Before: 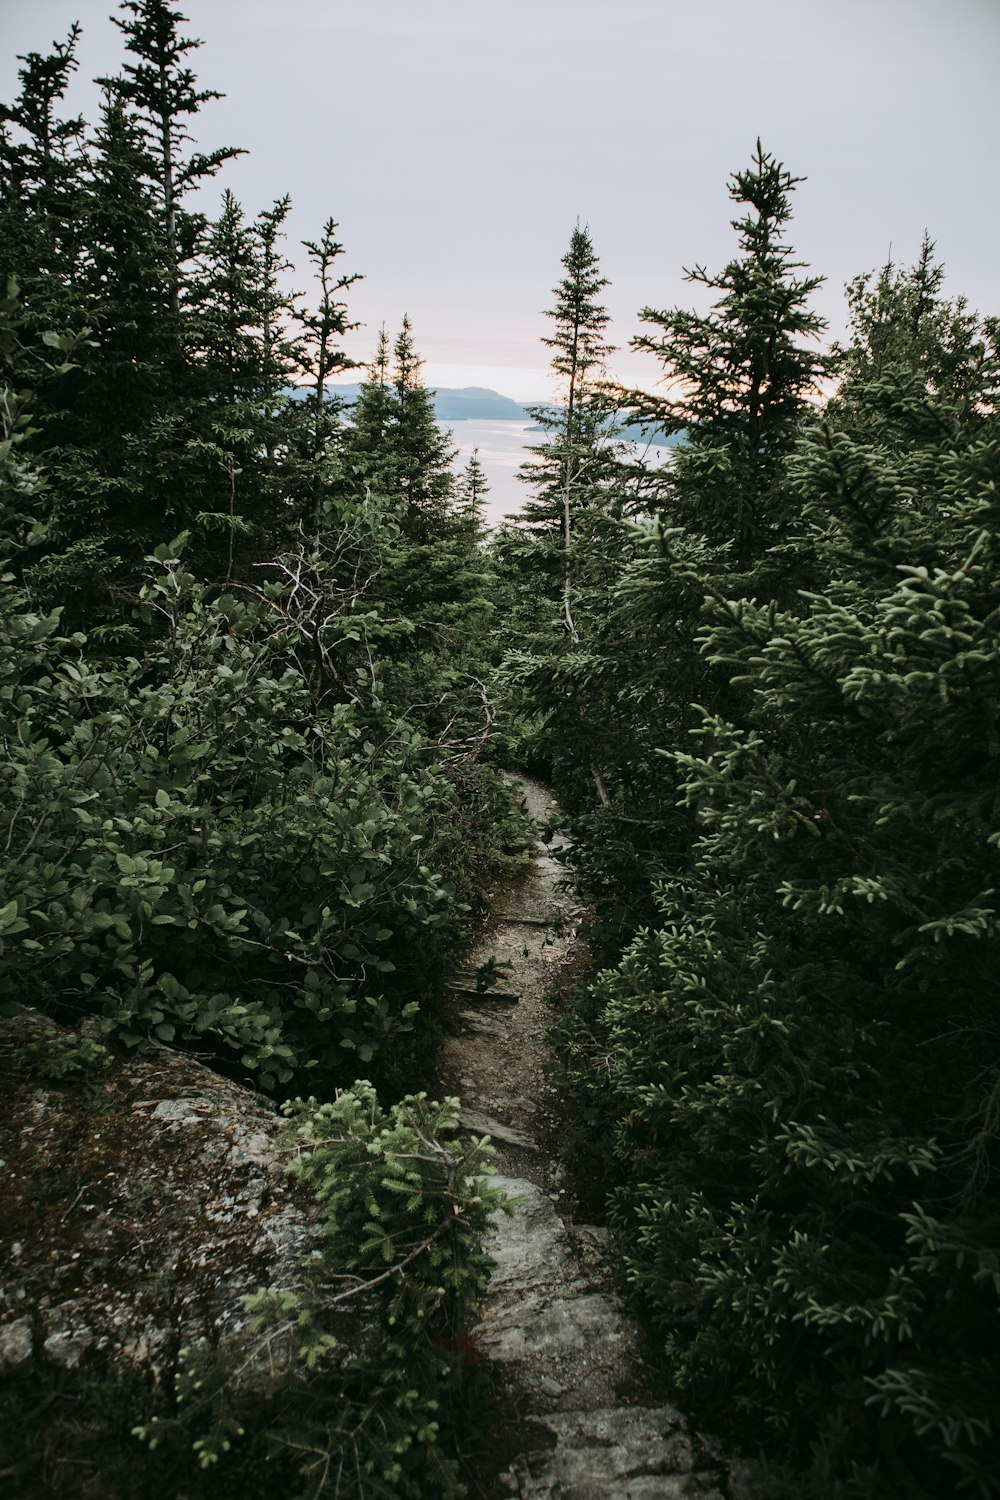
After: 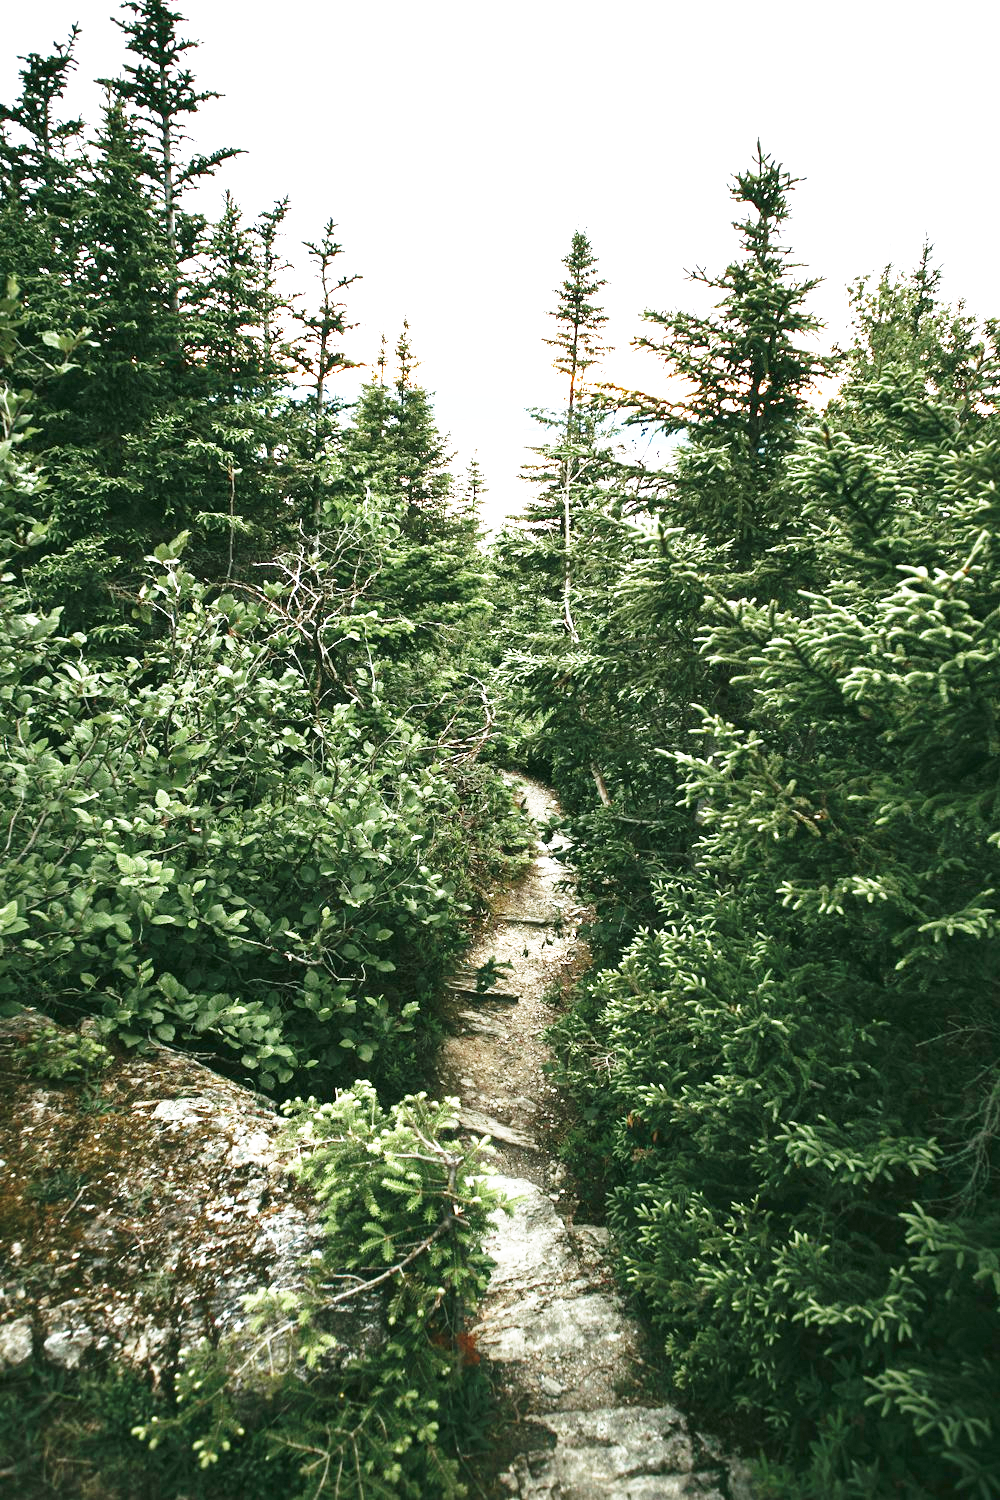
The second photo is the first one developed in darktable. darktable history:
shadows and highlights: on, module defaults
exposure: black level correction 0, exposure 1.388 EV, compensate exposure bias true, compensate highlight preservation false
base curve: curves: ch0 [(0, 0) (0.026, 0.03) (0.109, 0.232) (0.351, 0.748) (0.669, 0.968) (1, 1)], preserve colors none
